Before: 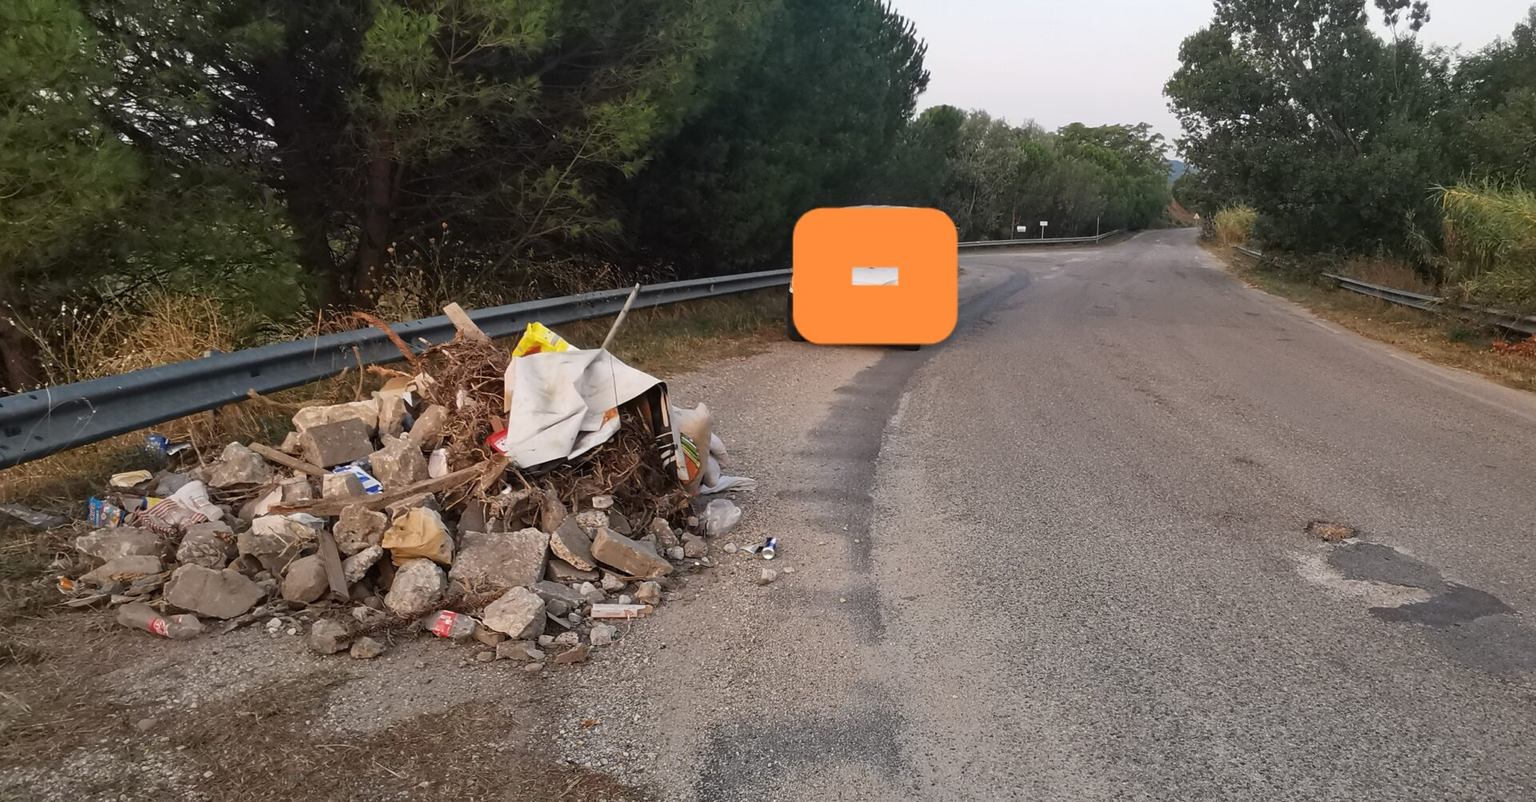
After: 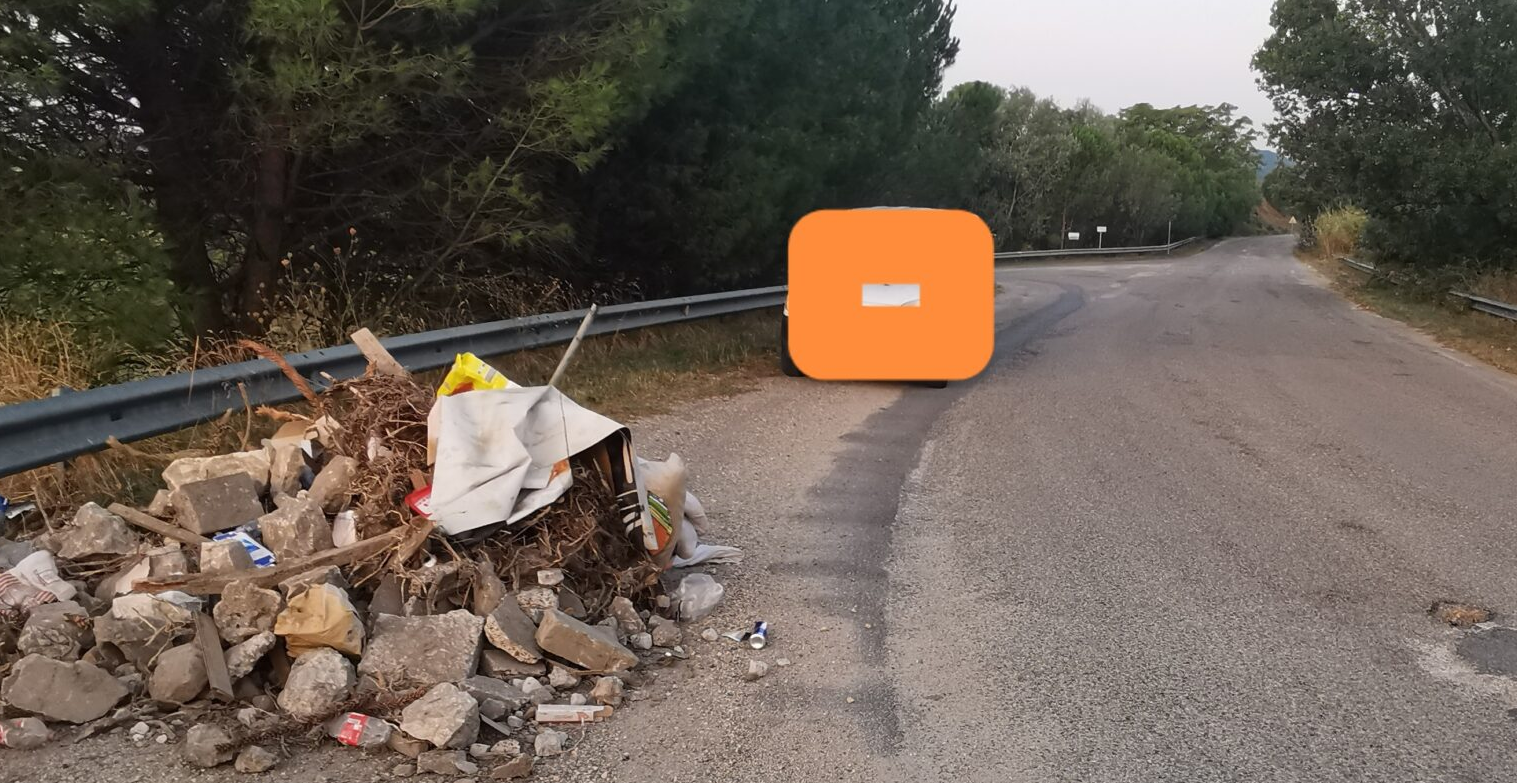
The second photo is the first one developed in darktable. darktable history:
crop and rotate: left 10.592%, top 5.066%, right 10.346%, bottom 16.754%
